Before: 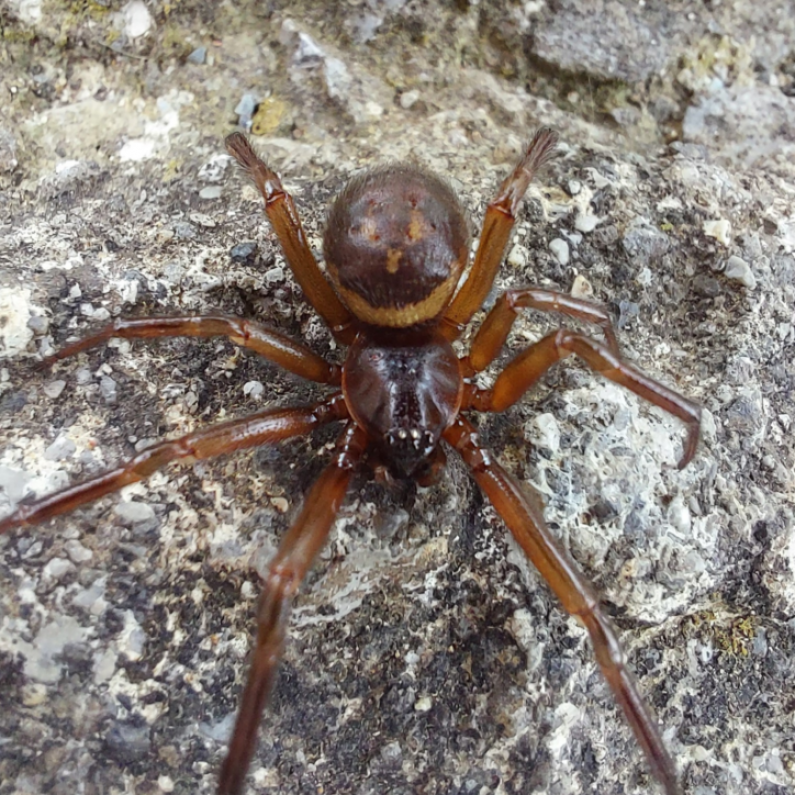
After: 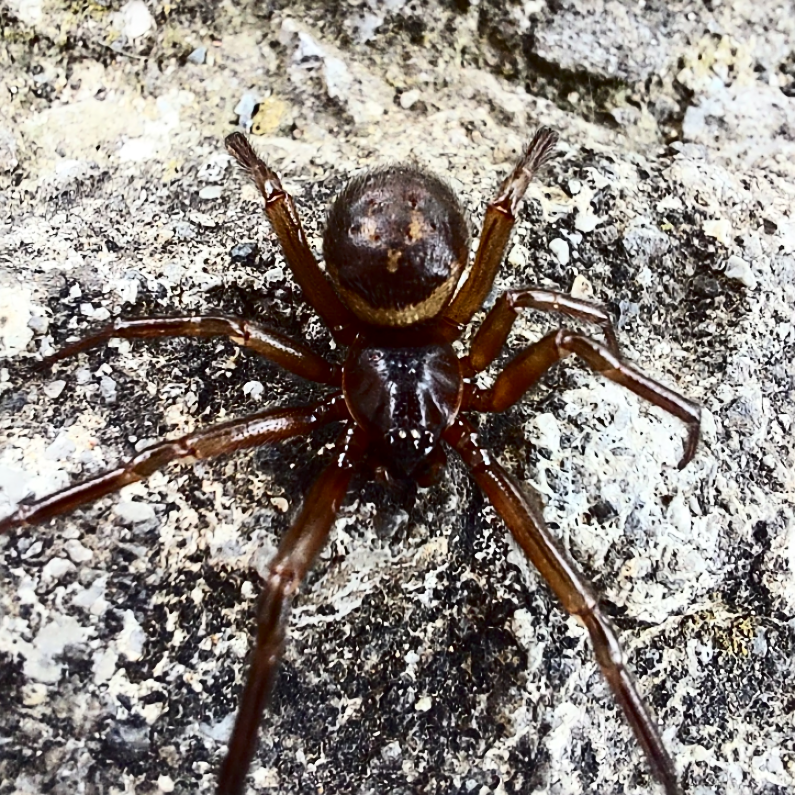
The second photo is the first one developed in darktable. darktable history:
contrast brightness saturation: contrast 0.495, saturation -0.097
sharpen: on, module defaults
